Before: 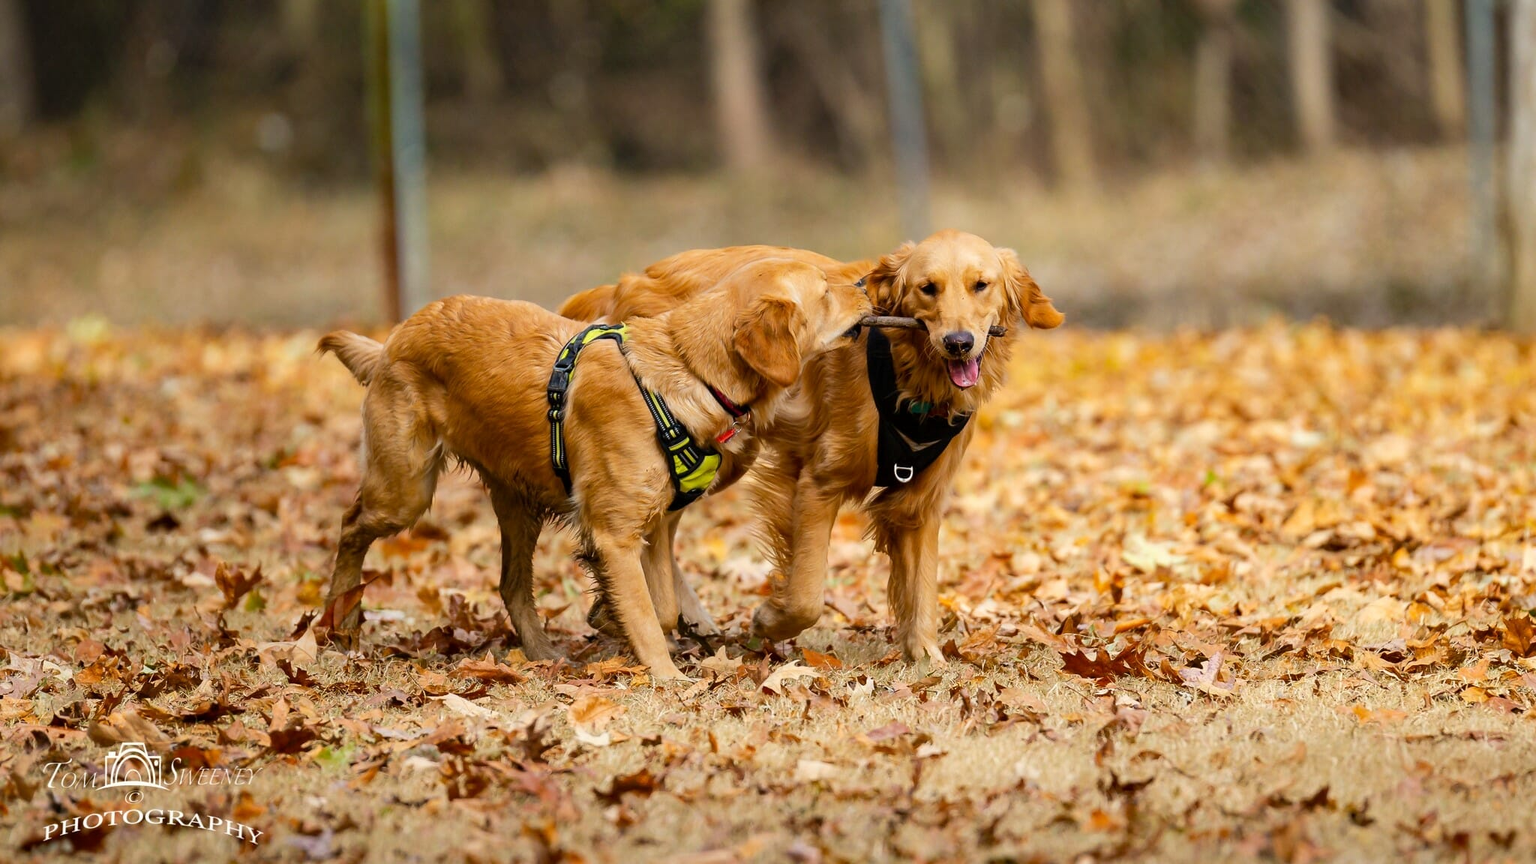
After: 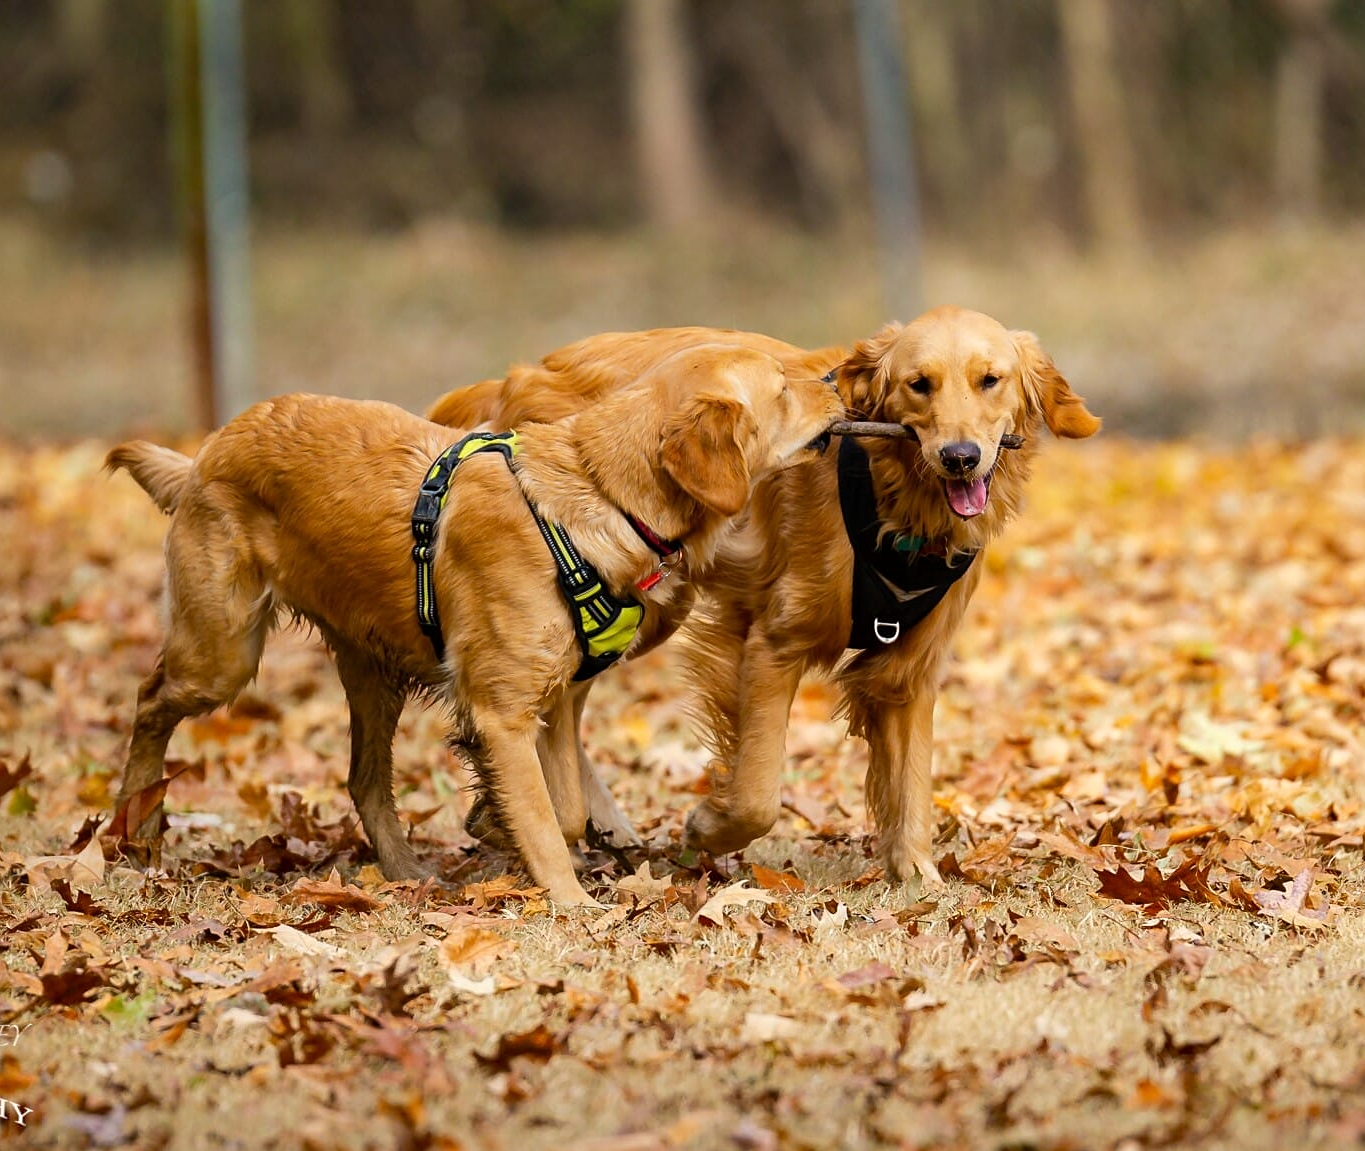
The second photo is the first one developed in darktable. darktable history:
crop and rotate: left 15.546%, right 17.787%
sharpen: amount 0.2
tone equalizer: on, module defaults
